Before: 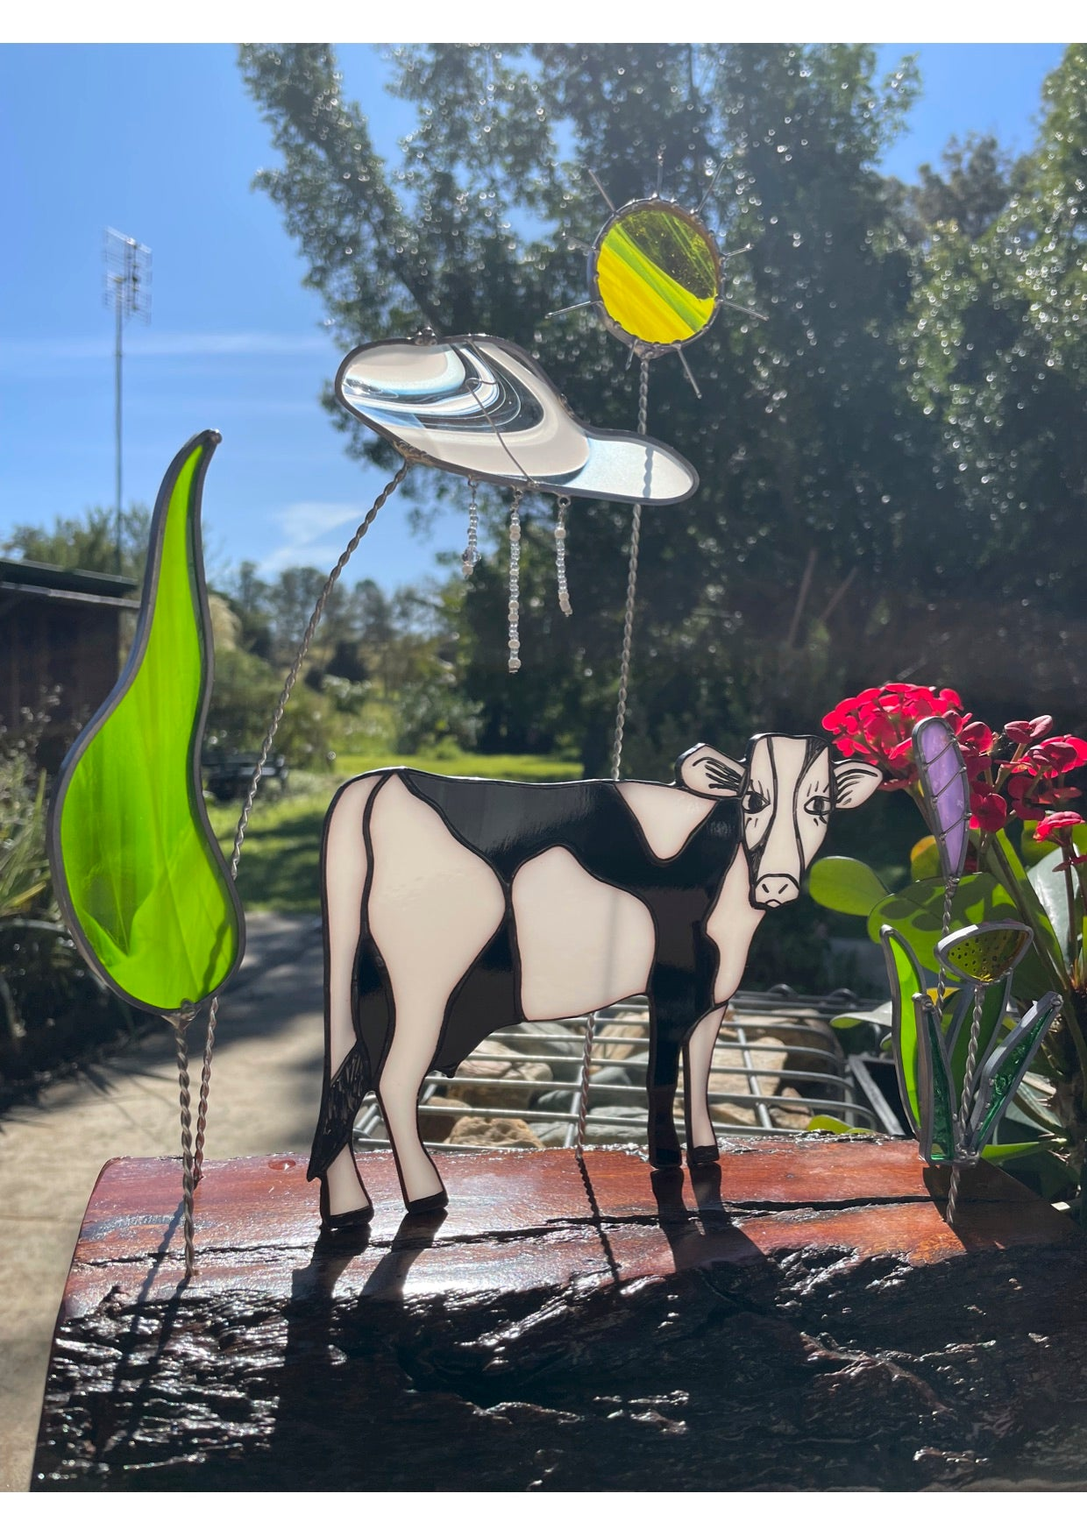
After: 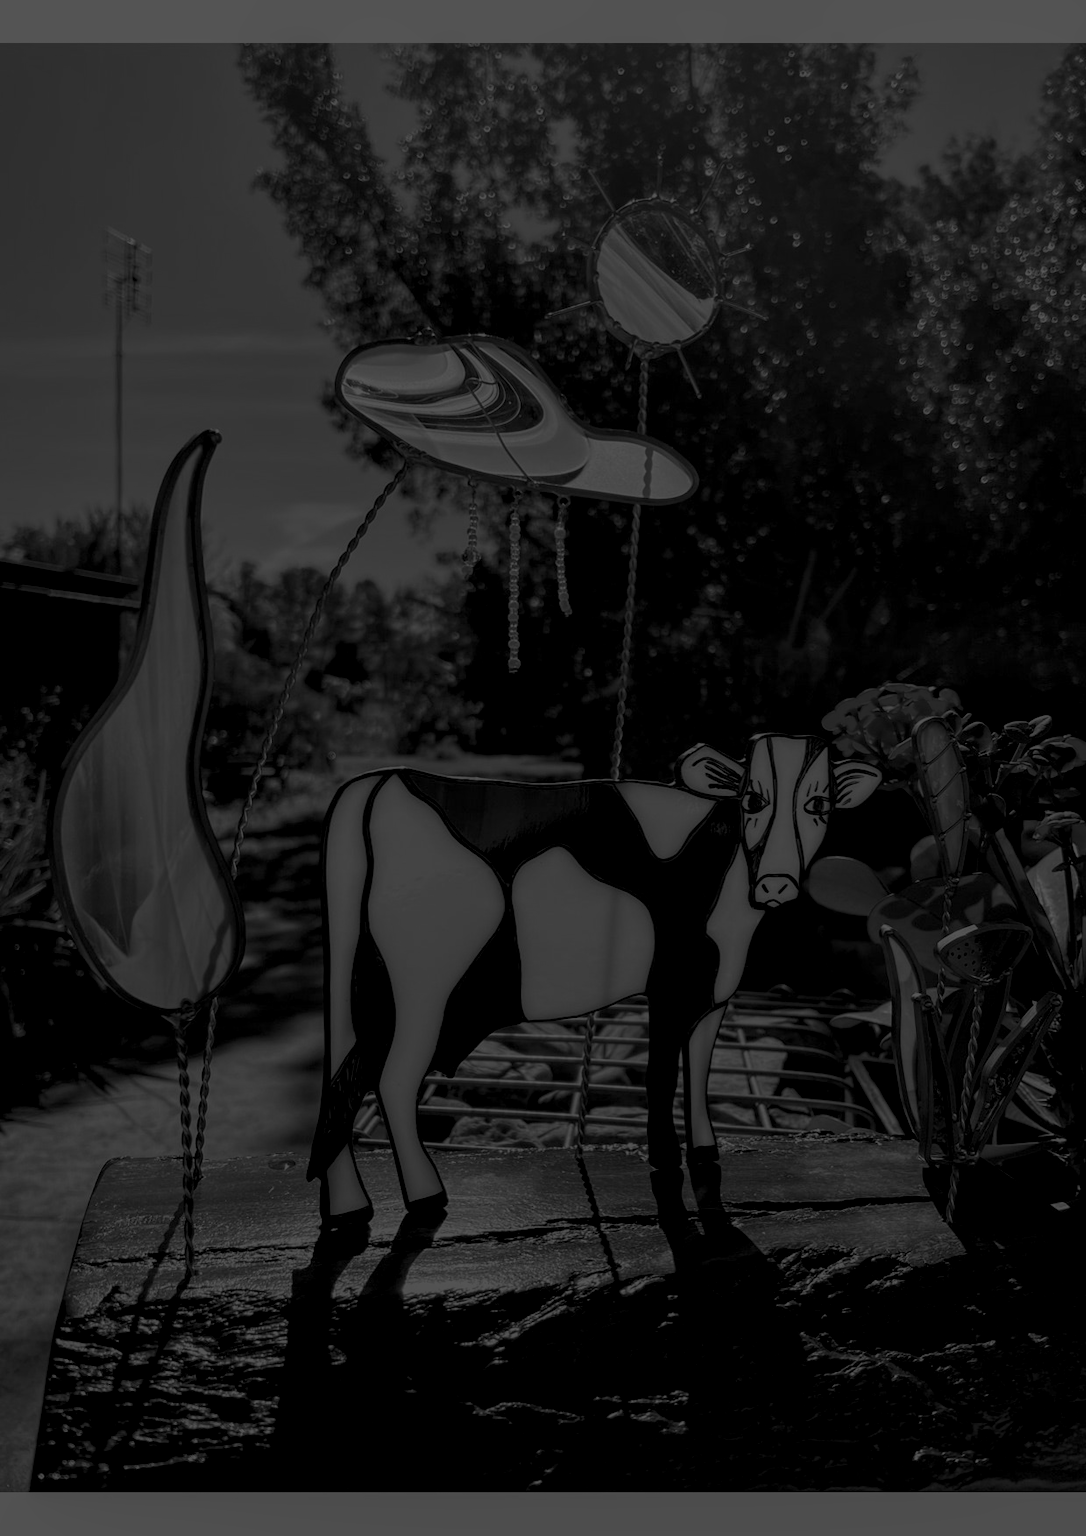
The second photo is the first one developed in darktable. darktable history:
color correction: highlights b* 3
colorize: hue 90°, saturation 19%, lightness 1.59%, version 1
monochrome: a 0, b 0, size 0.5, highlights 0.57
local contrast: on, module defaults
exposure: exposure -0.293 EV, compensate highlight preservation false
